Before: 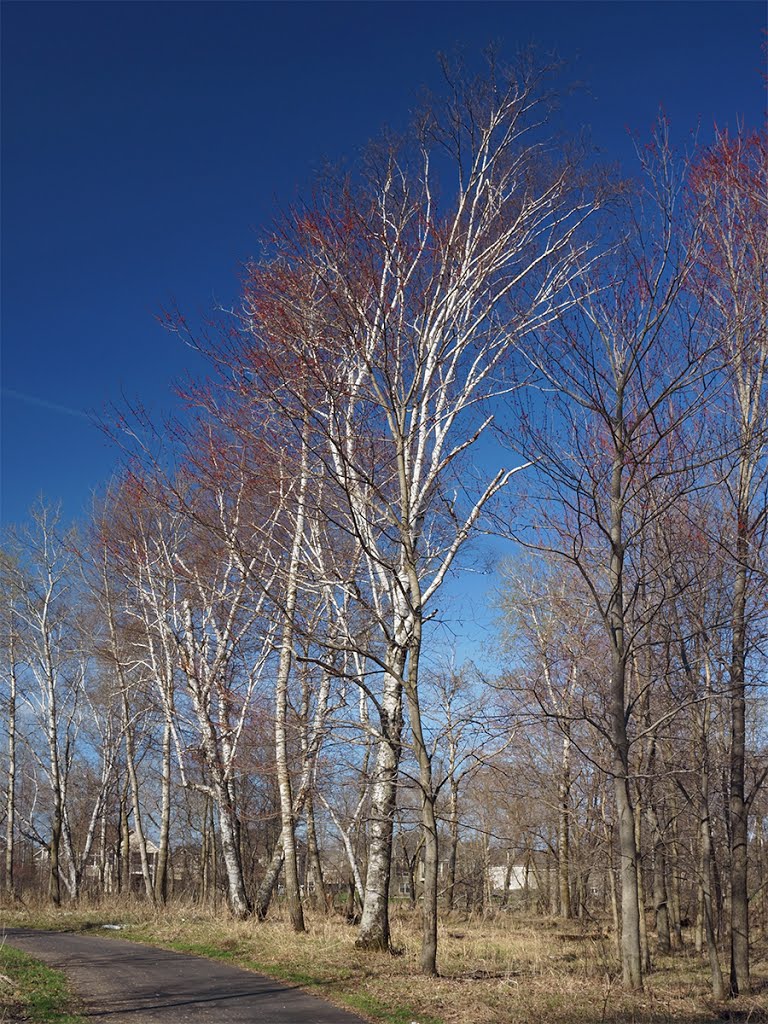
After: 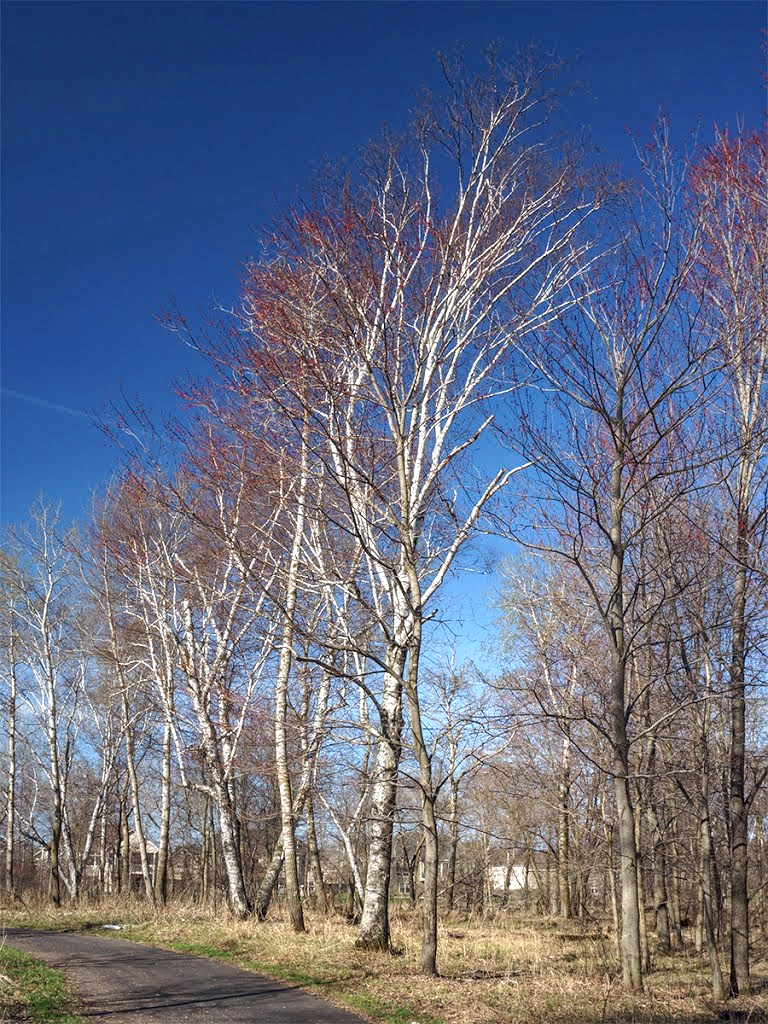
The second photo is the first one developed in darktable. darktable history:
exposure: exposure 0.492 EV, compensate highlight preservation false
local contrast: on, module defaults
